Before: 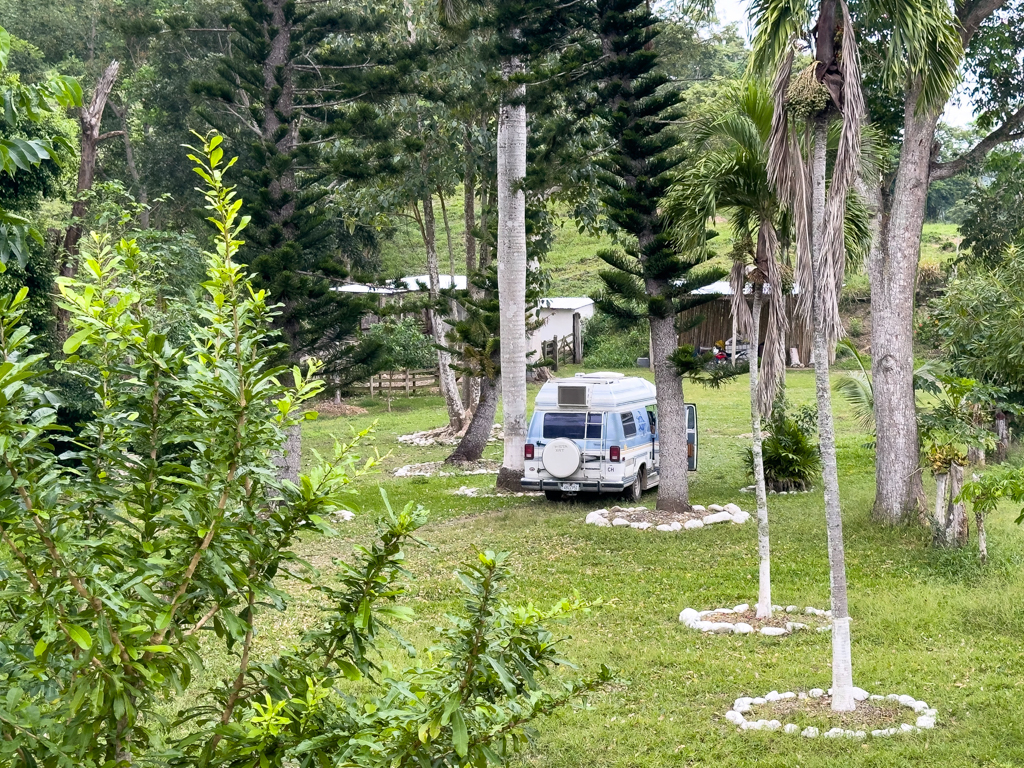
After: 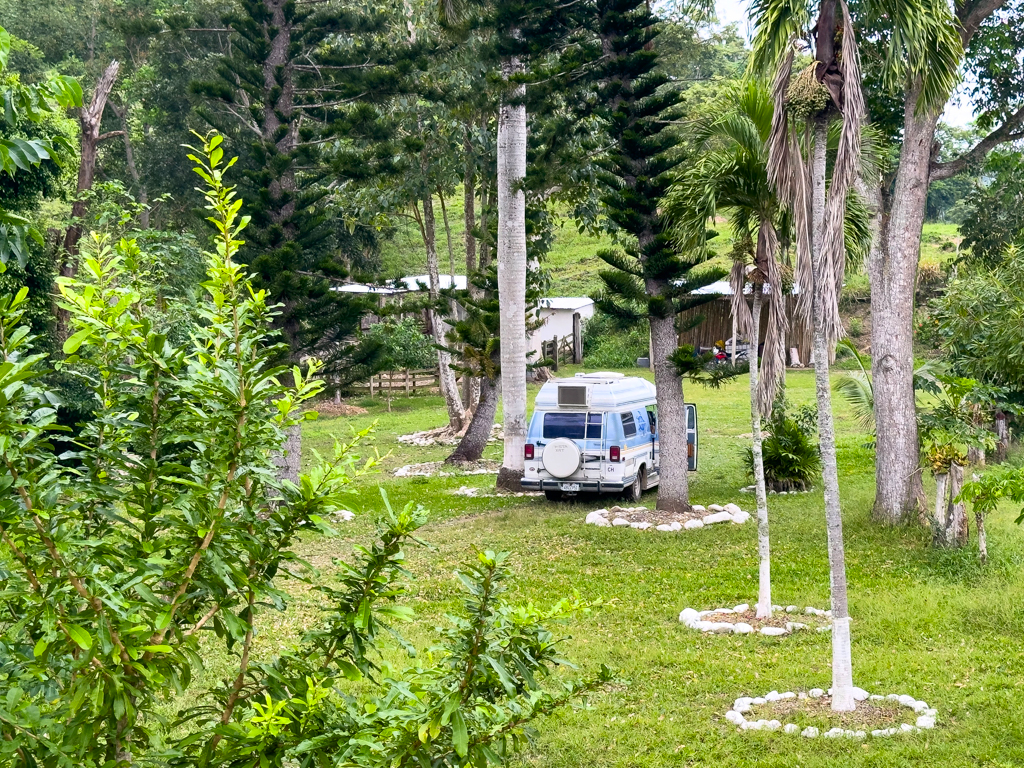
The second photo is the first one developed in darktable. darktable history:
contrast brightness saturation: contrast 0.086, saturation 0.266
